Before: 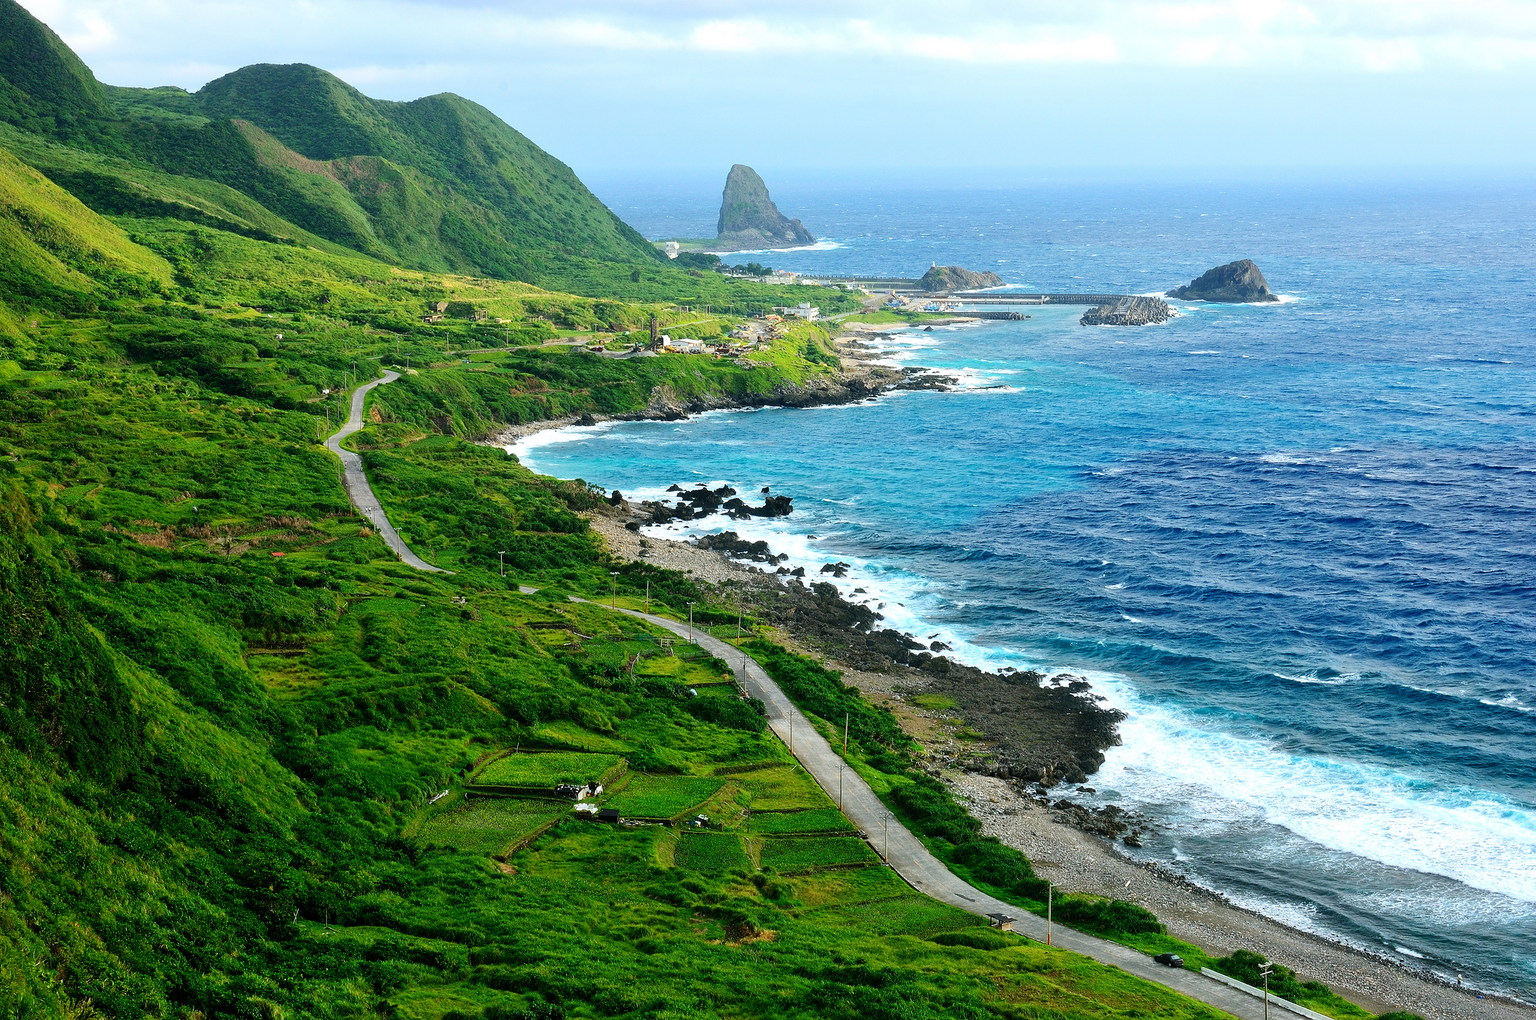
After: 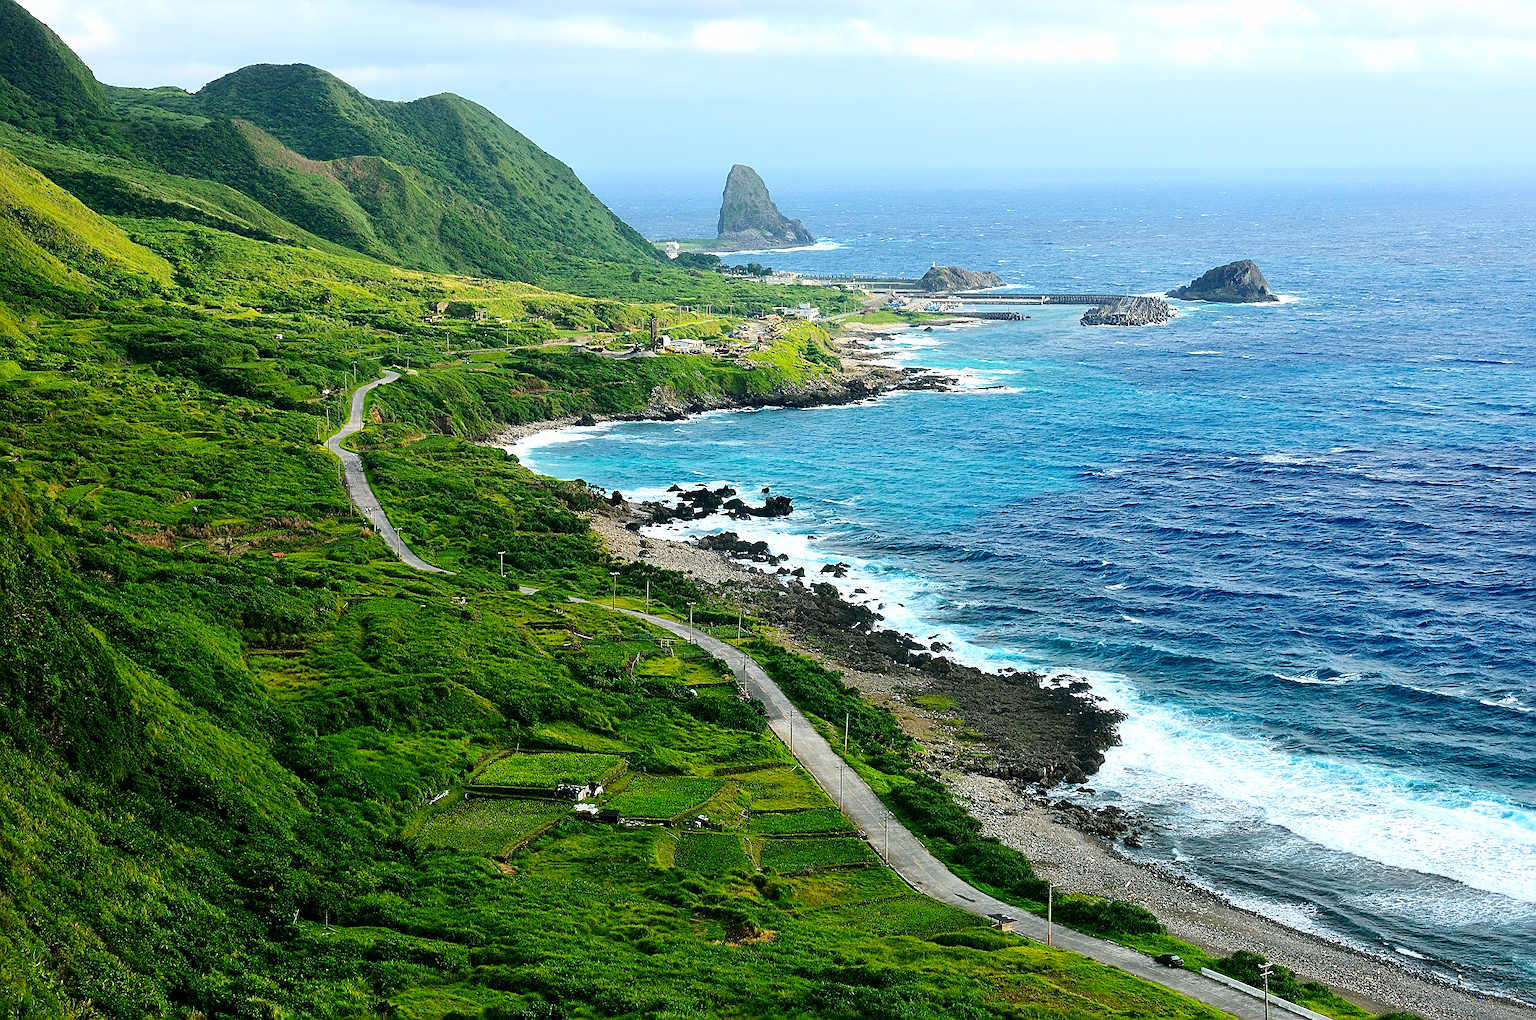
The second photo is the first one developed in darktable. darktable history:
contrast brightness saturation: contrast 0.113, saturation -0.171
sharpen: on, module defaults
color balance rgb: highlights gain › chroma 0.26%, highlights gain › hue 332°, linear chroma grading › global chroma 15.541%, perceptual saturation grading › global saturation 0.891%, global vibrance 10.518%, saturation formula JzAzBz (2021)
